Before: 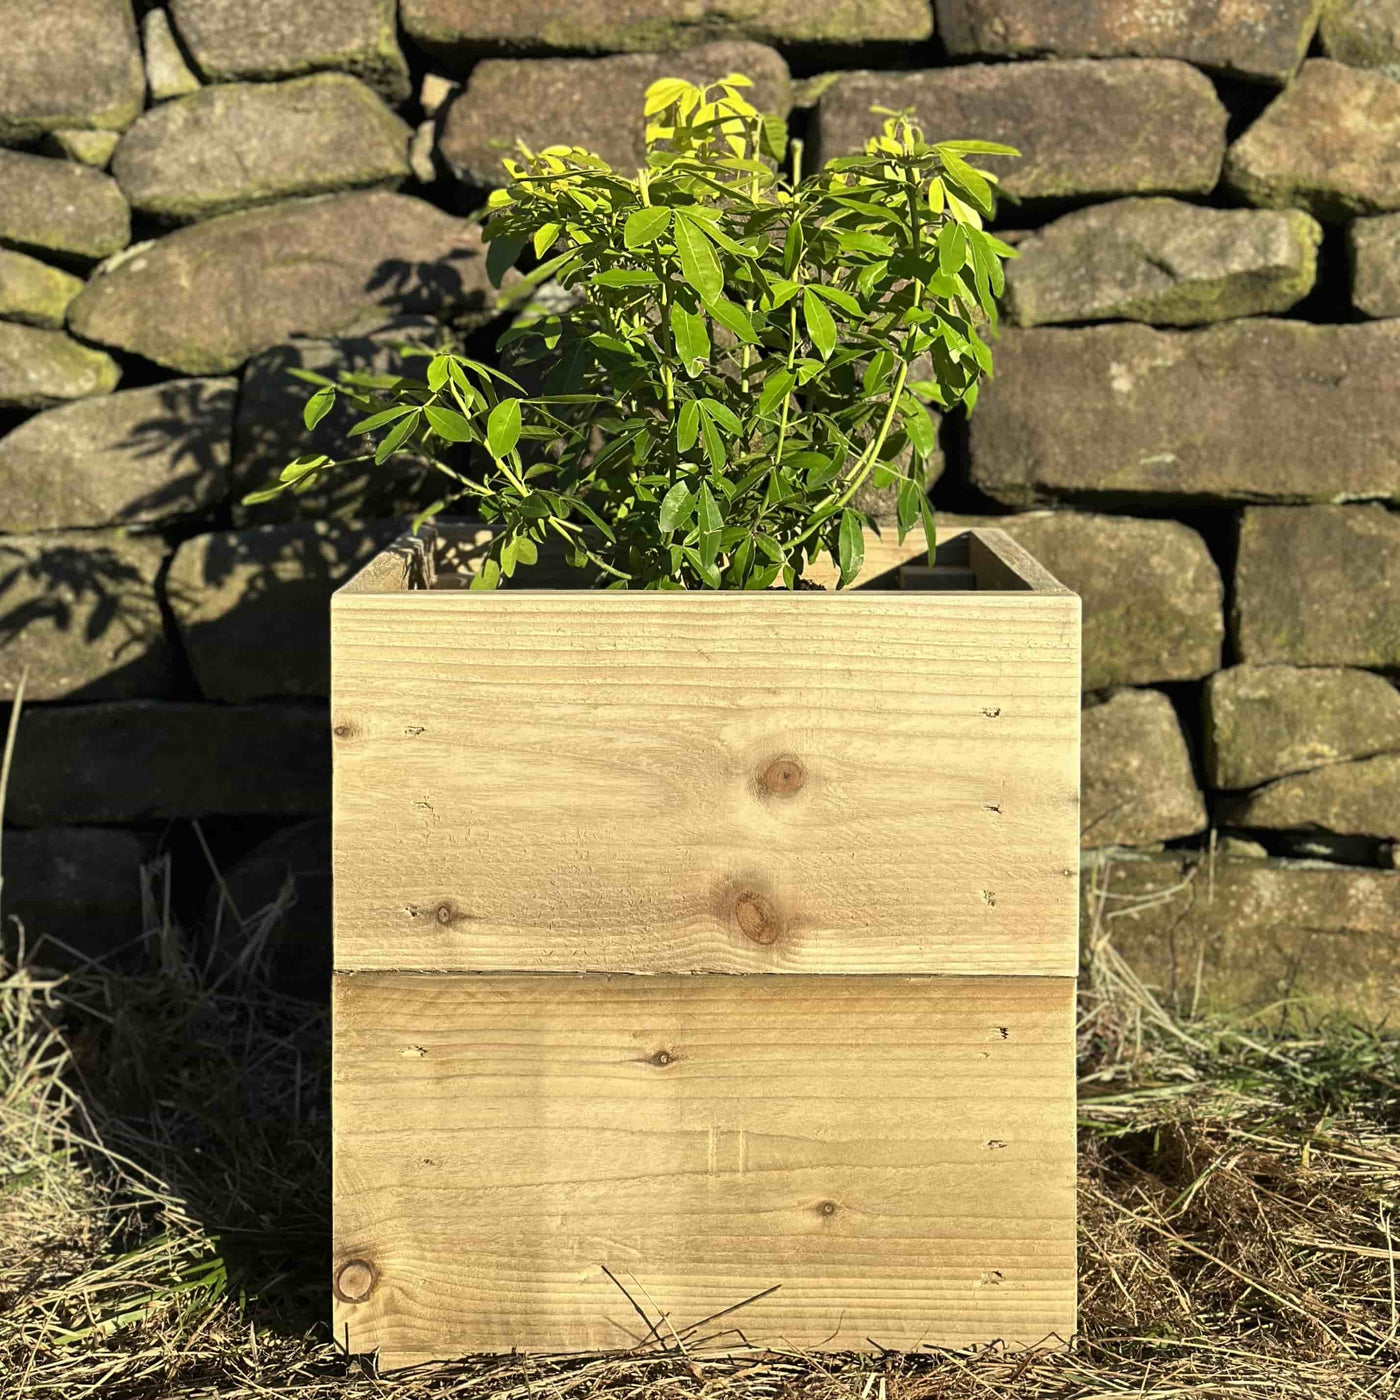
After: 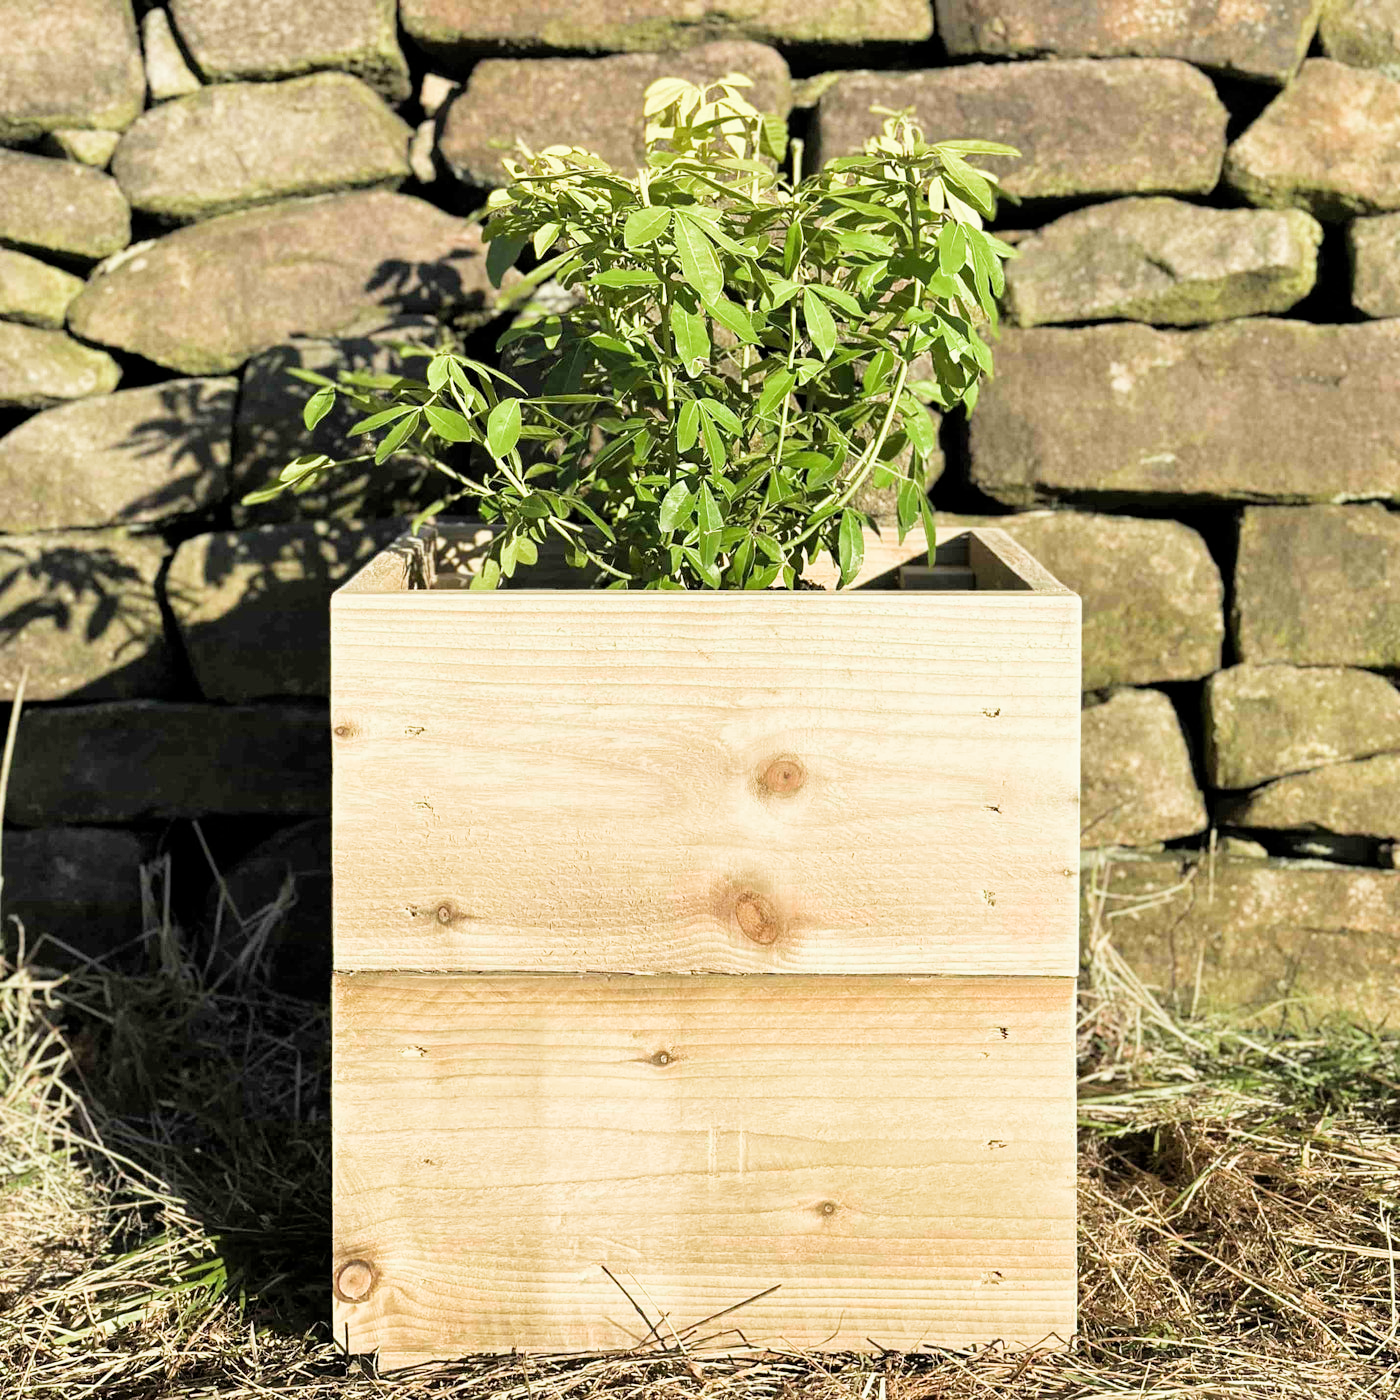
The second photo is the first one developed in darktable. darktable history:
filmic rgb: middle gray luminance 18.42%, black relative exposure -9 EV, white relative exposure 3.75 EV, threshold 6 EV, target black luminance 0%, hardness 4.85, latitude 67.35%, contrast 0.955, highlights saturation mix 20%, shadows ↔ highlights balance 21.36%, add noise in highlights 0, preserve chrominance luminance Y, color science v3 (2019), use custom middle-gray values true, iterations of high-quality reconstruction 0, contrast in highlights soft, enable highlight reconstruction true
exposure: black level correction 0, exposure 1.1 EV, compensate exposure bias true, compensate highlight preservation false
